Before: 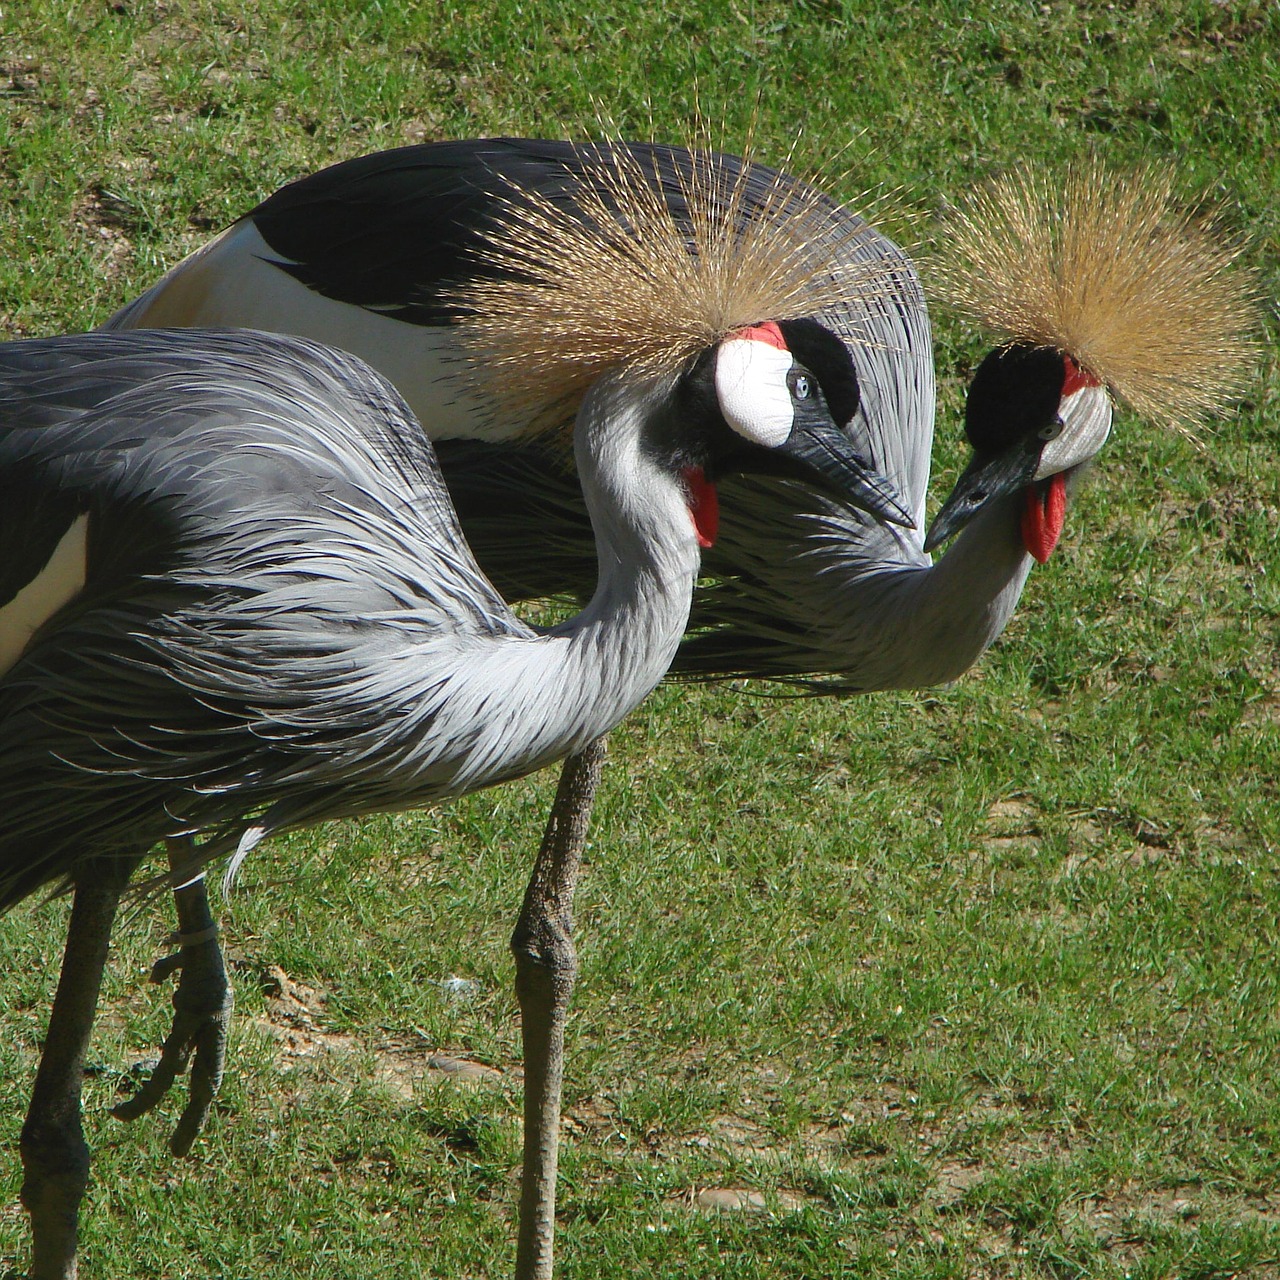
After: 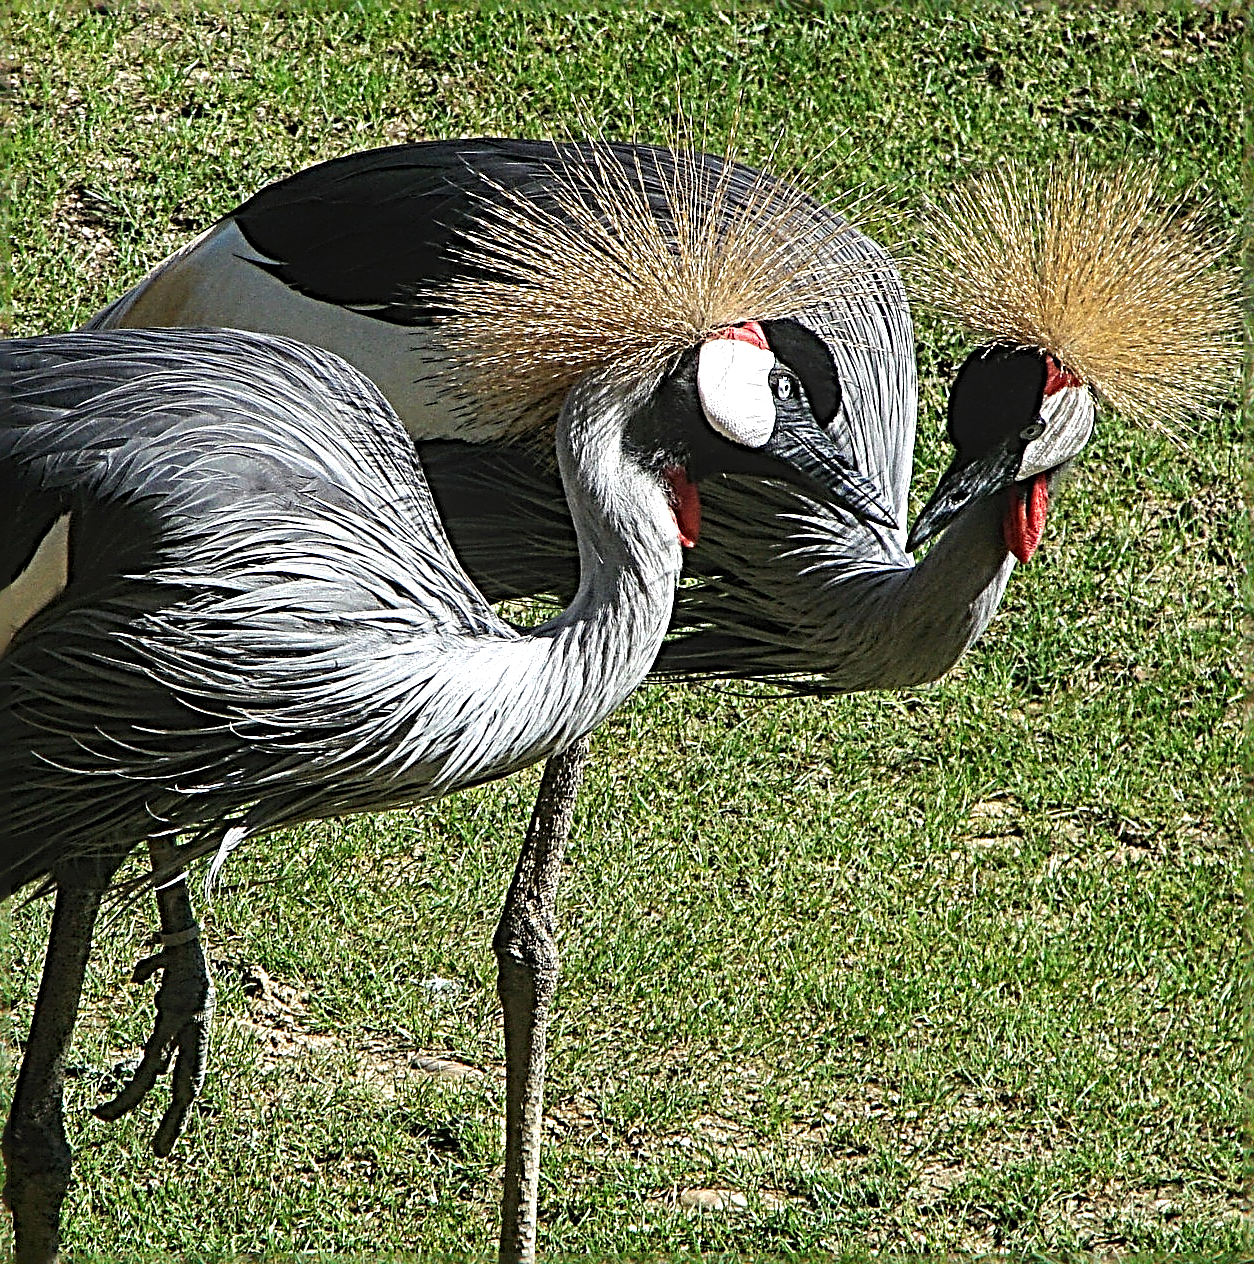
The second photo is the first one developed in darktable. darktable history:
crop and rotate: left 1.468%, right 0.539%, bottom 1.226%
tone equalizer: -8 EV -0.759 EV, -7 EV -0.694 EV, -6 EV -0.587 EV, -5 EV -0.425 EV, -3 EV 0.389 EV, -2 EV 0.6 EV, -1 EV 0.699 EV, +0 EV 0.732 EV, mask exposure compensation -0.515 EV
local contrast: on, module defaults
sharpen: radius 4.008, amount 2
